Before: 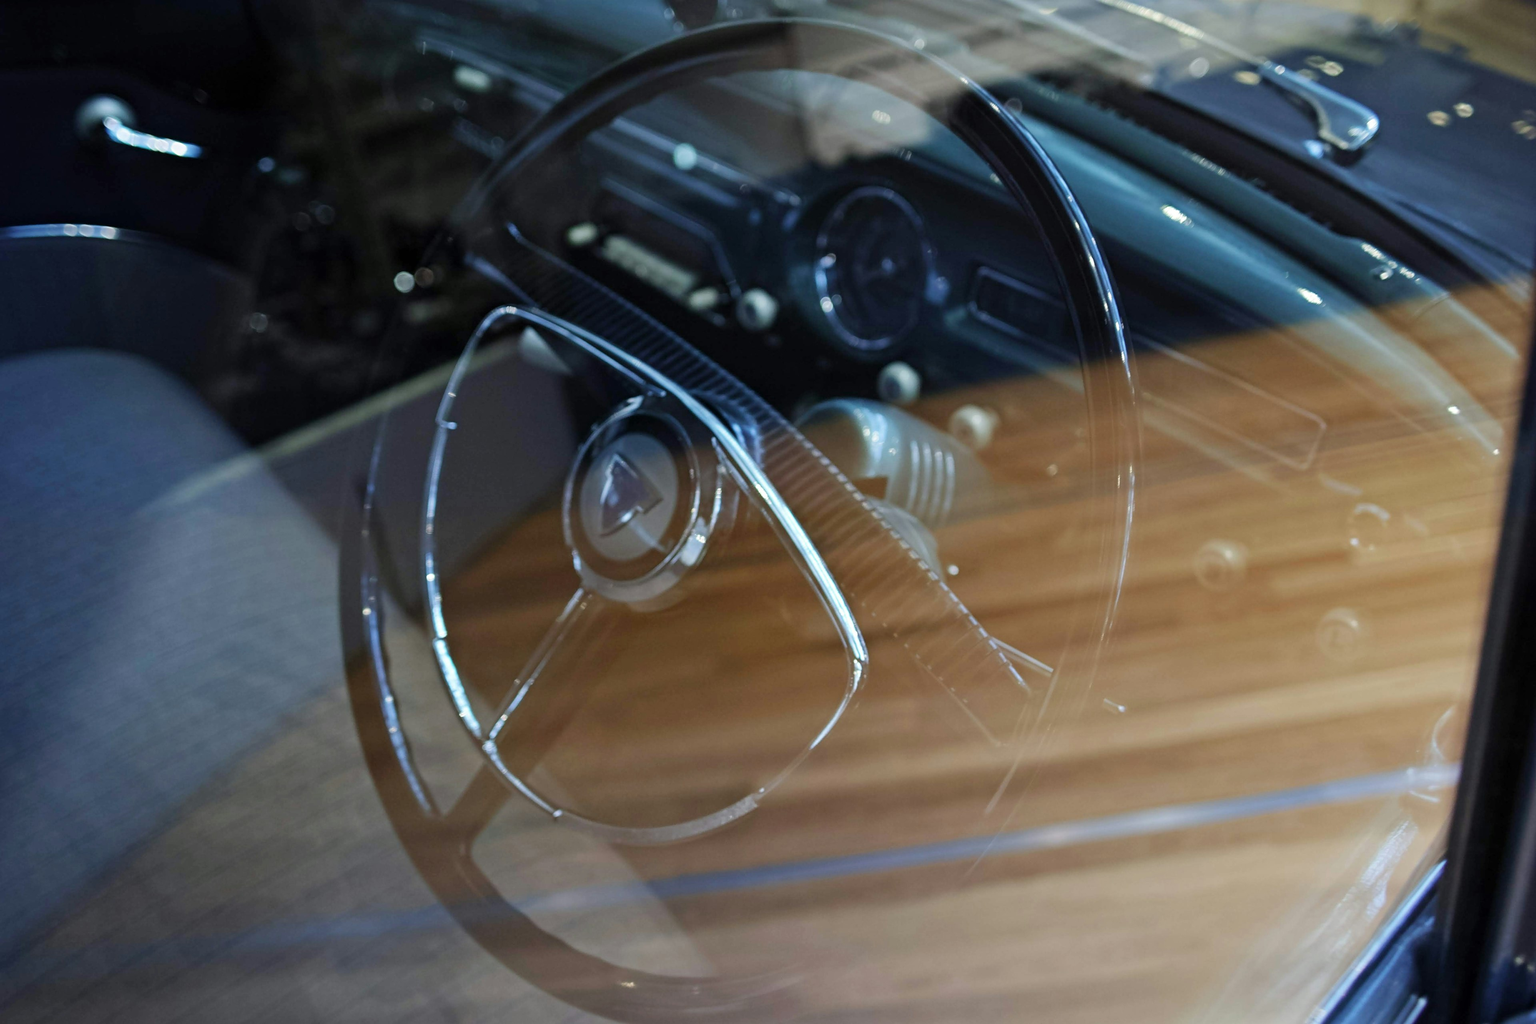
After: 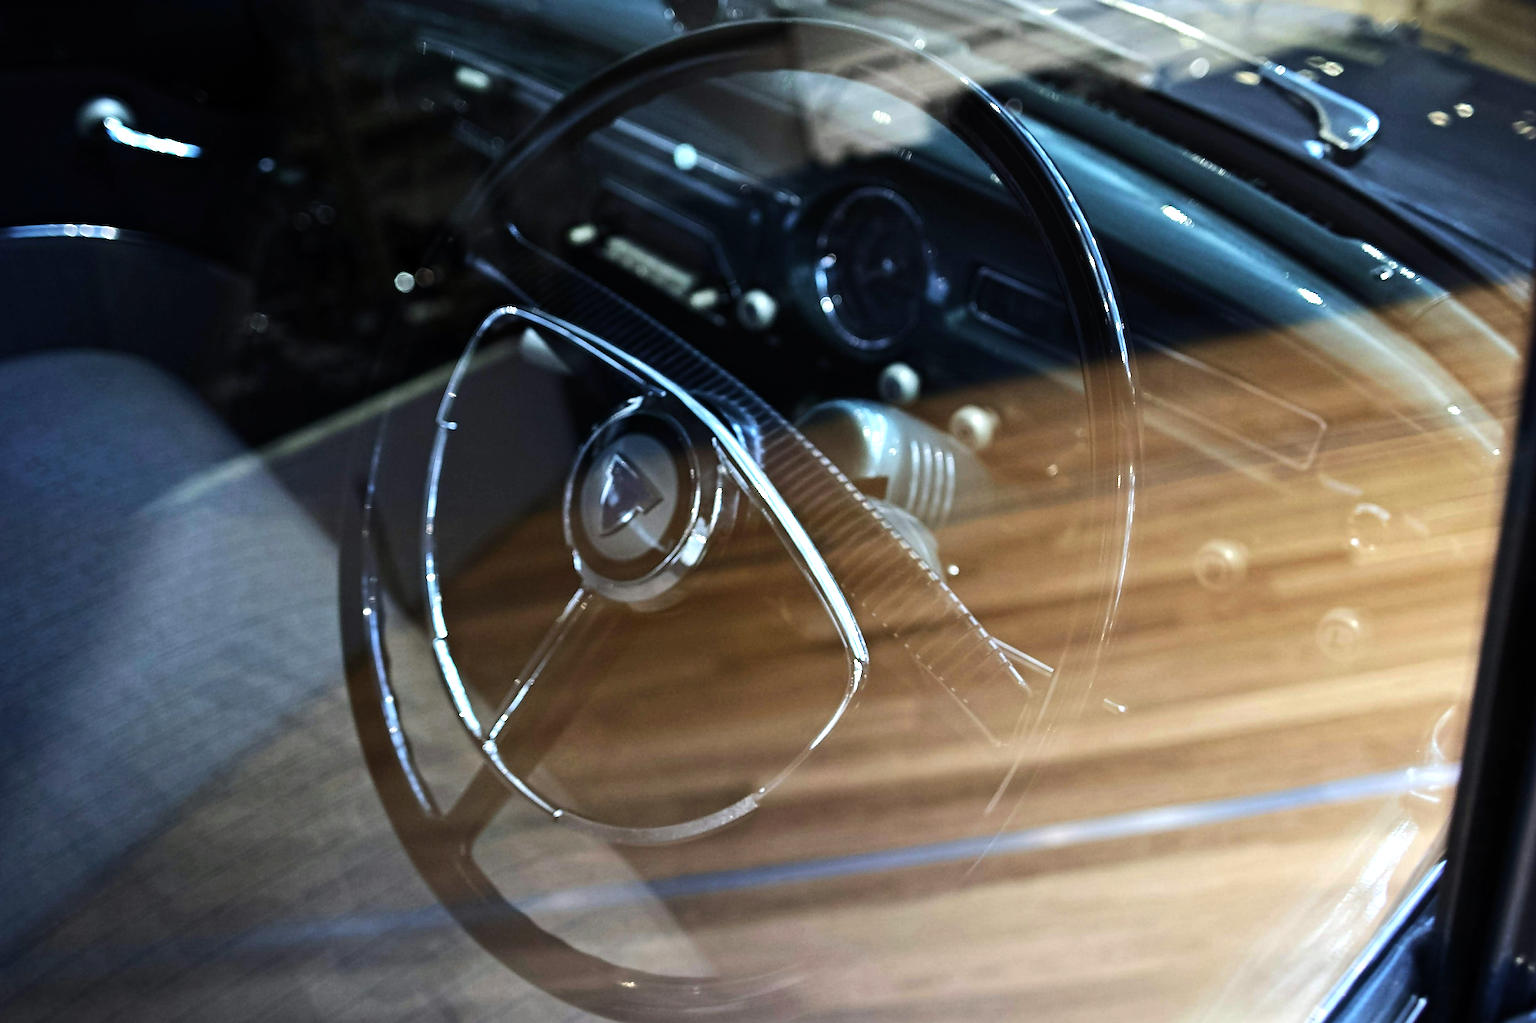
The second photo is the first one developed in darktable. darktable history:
sharpen: radius 1.39, amount 1.268, threshold 0.773
tone equalizer: -8 EV -1.11 EV, -7 EV -0.983 EV, -6 EV -0.834 EV, -5 EV -0.582 EV, -3 EV 0.57 EV, -2 EV 0.848 EV, -1 EV 0.987 EV, +0 EV 1.08 EV, edges refinement/feathering 500, mask exposure compensation -1.57 EV, preserve details no
